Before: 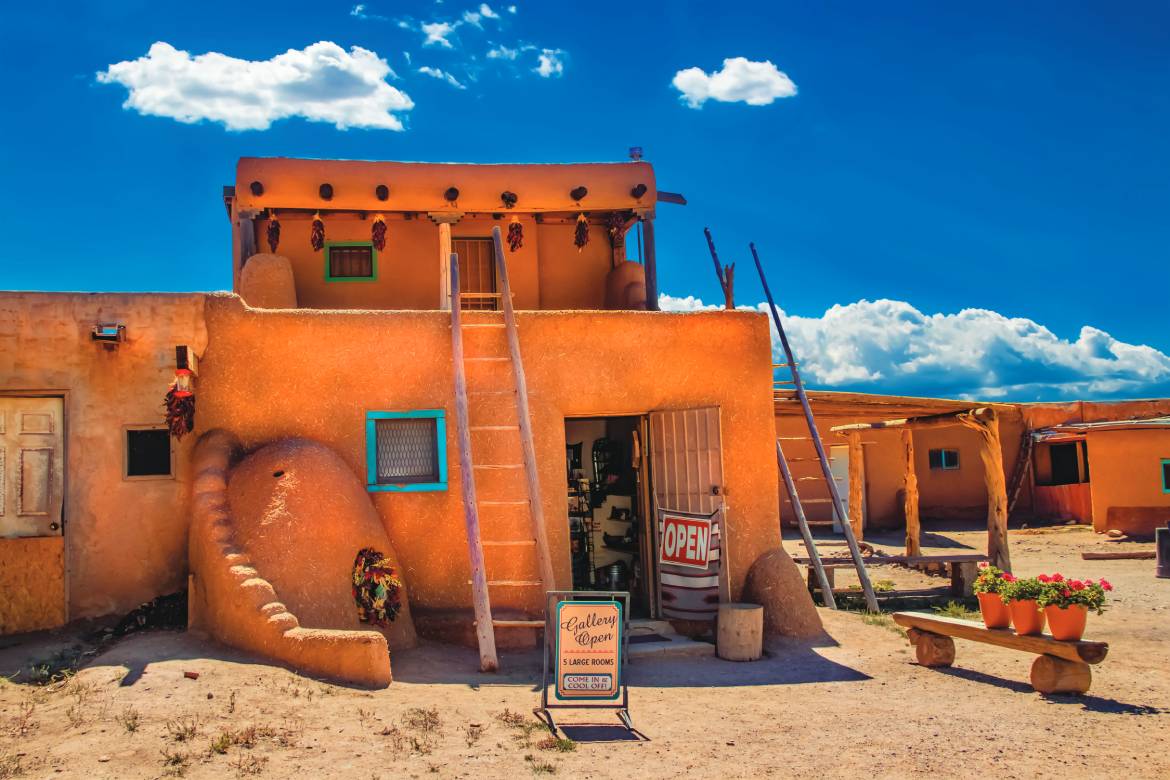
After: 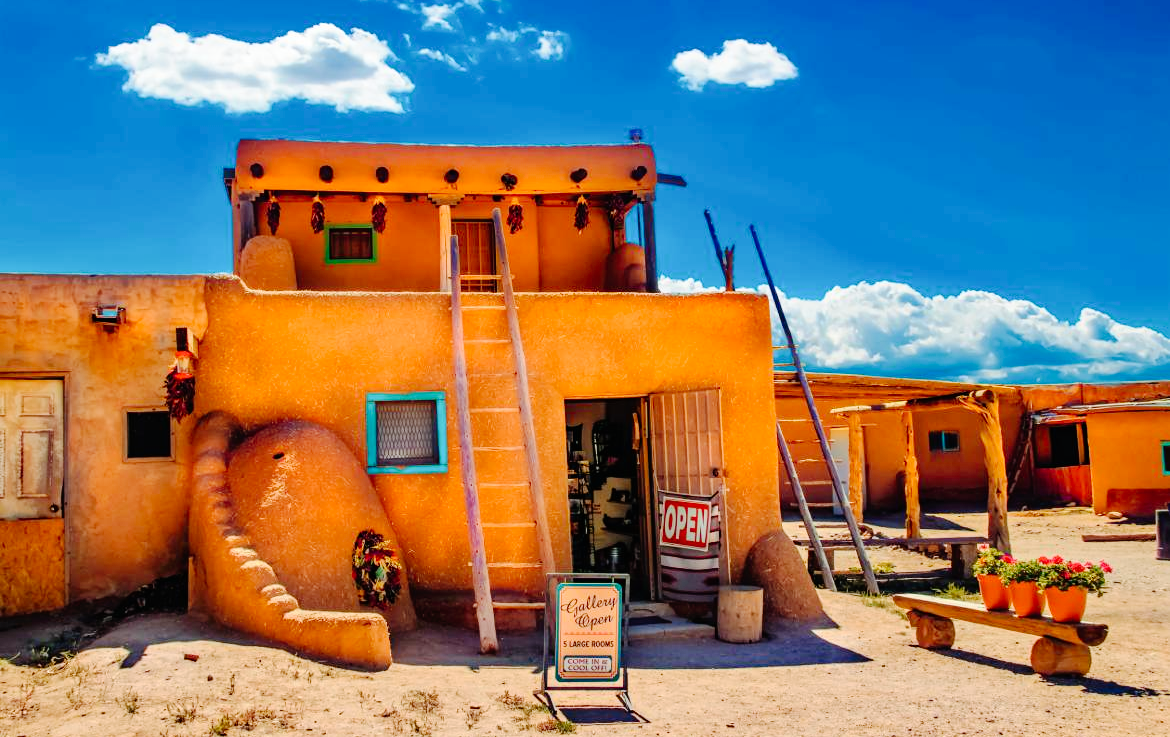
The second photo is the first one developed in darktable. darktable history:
tone curve: curves: ch0 [(0, 0) (0.003, 0) (0.011, 0.001) (0.025, 0.003) (0.044, 0.005) (0.069, 0.012) (0.1, 0.023) (0.136, 0.039) (0.177, 0.088) (0.224, 0.15) (0.277, 0.24) (0.335, 0.337) (0.399, 0.437) (0.468, 0.535) (0.543, 0.629) (0.623, 0.71) (0.709, 0.782) (0.801, 0.856) (0.898, 0.94) (1, 1)], preserve colors none
crop and rotate: top 2.378%, bottom 3.118%
exposure: compensate highlight preservation false
levels: mode automatic, levels [0.016, 0.5, 0.996]
